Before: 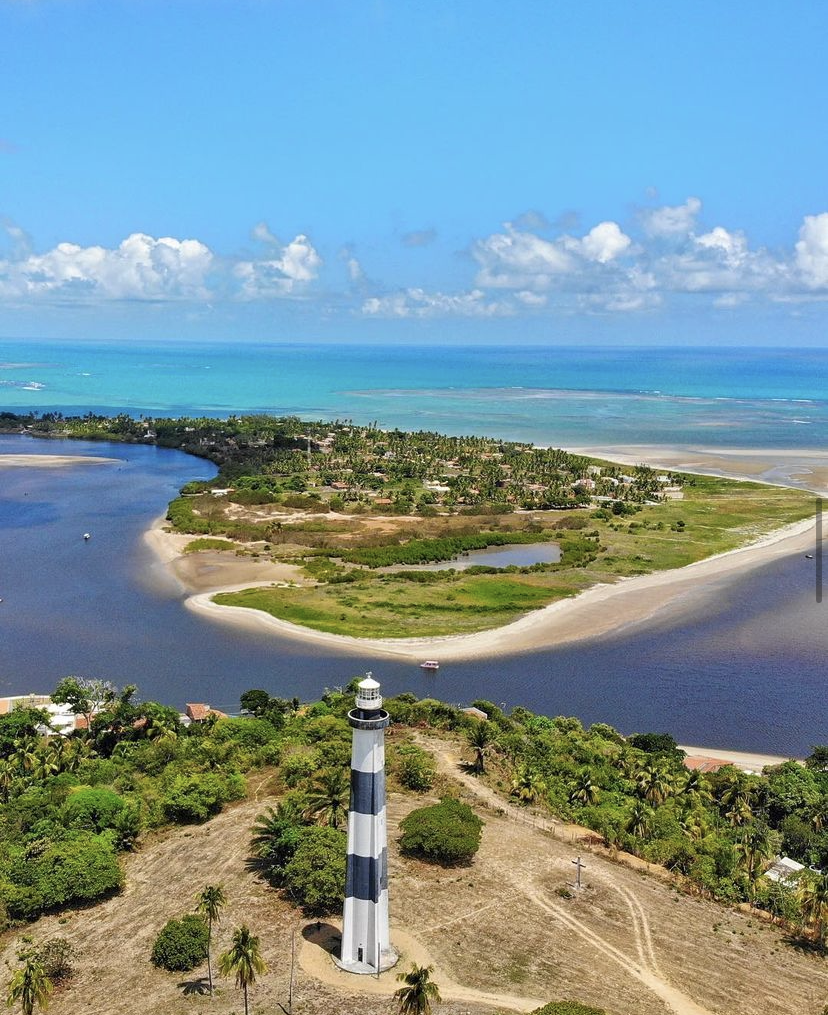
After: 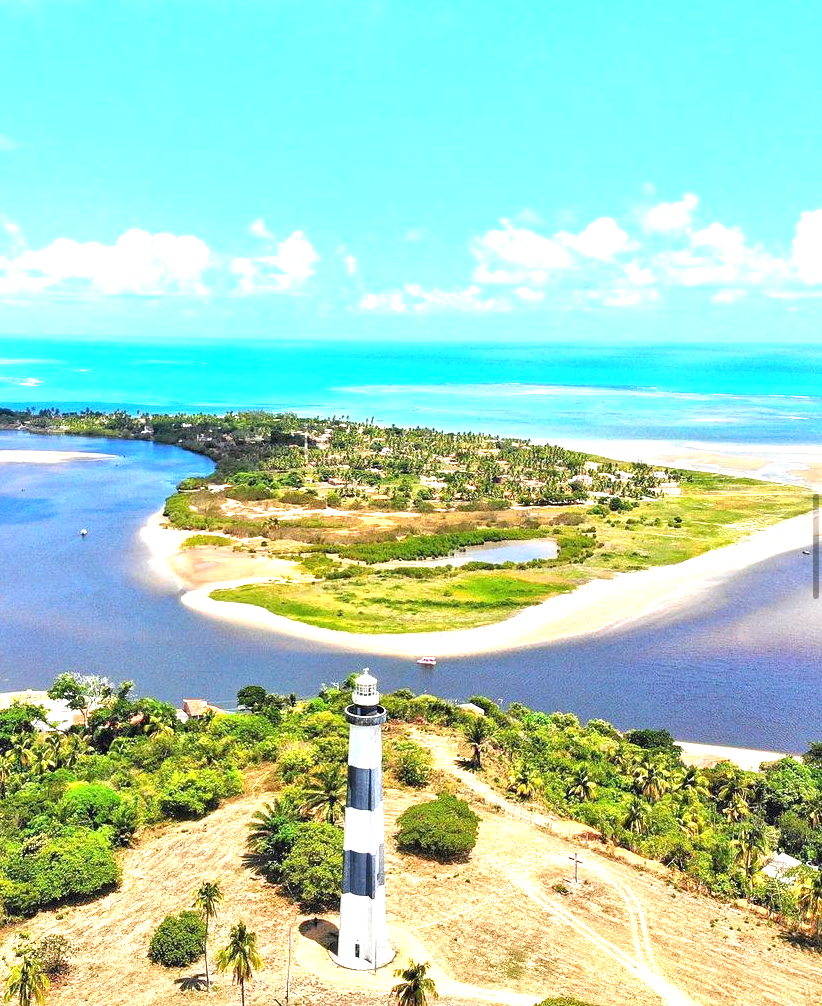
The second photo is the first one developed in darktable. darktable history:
crop: left 0.434%, top 0.485%, right 0.244%, bottom 0.386%
exposure: black level correction 0, exposure 1.45 EV, compensate exposure bias true, compensate highlight preservation false
